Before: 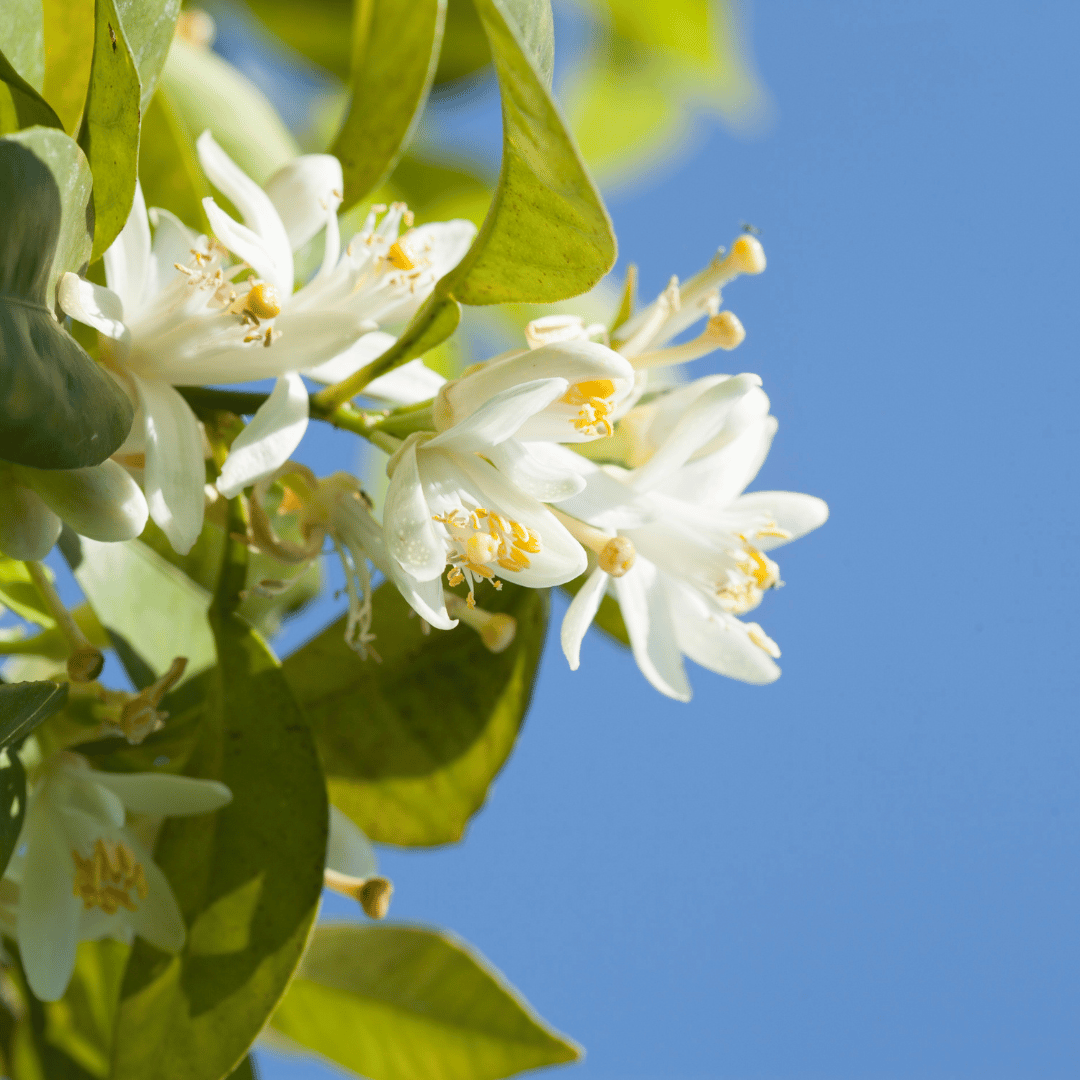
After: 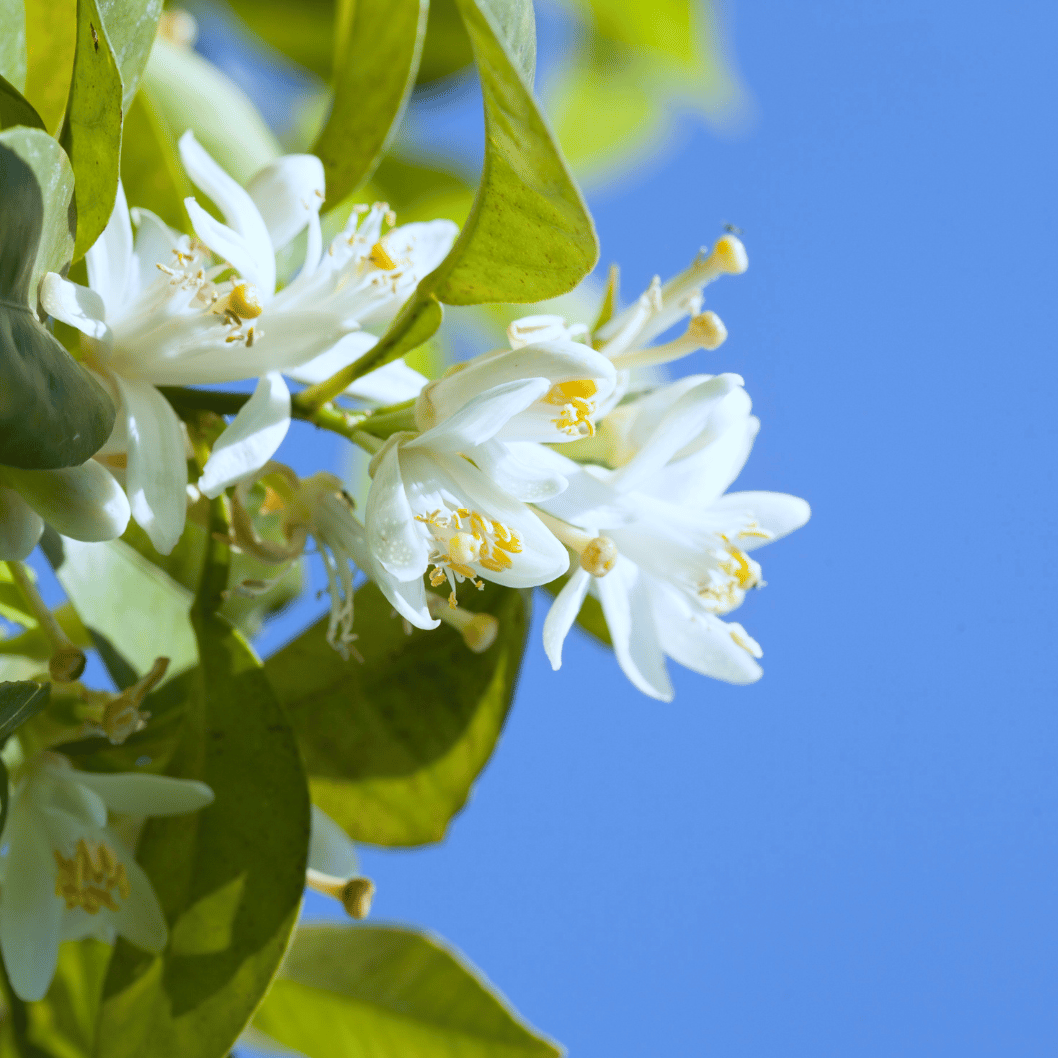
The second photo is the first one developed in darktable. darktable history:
white balance: red 0.926, green 1.003, blue 1.133
crop: left 1.743%, right 0.268%, bottom 2.011%
